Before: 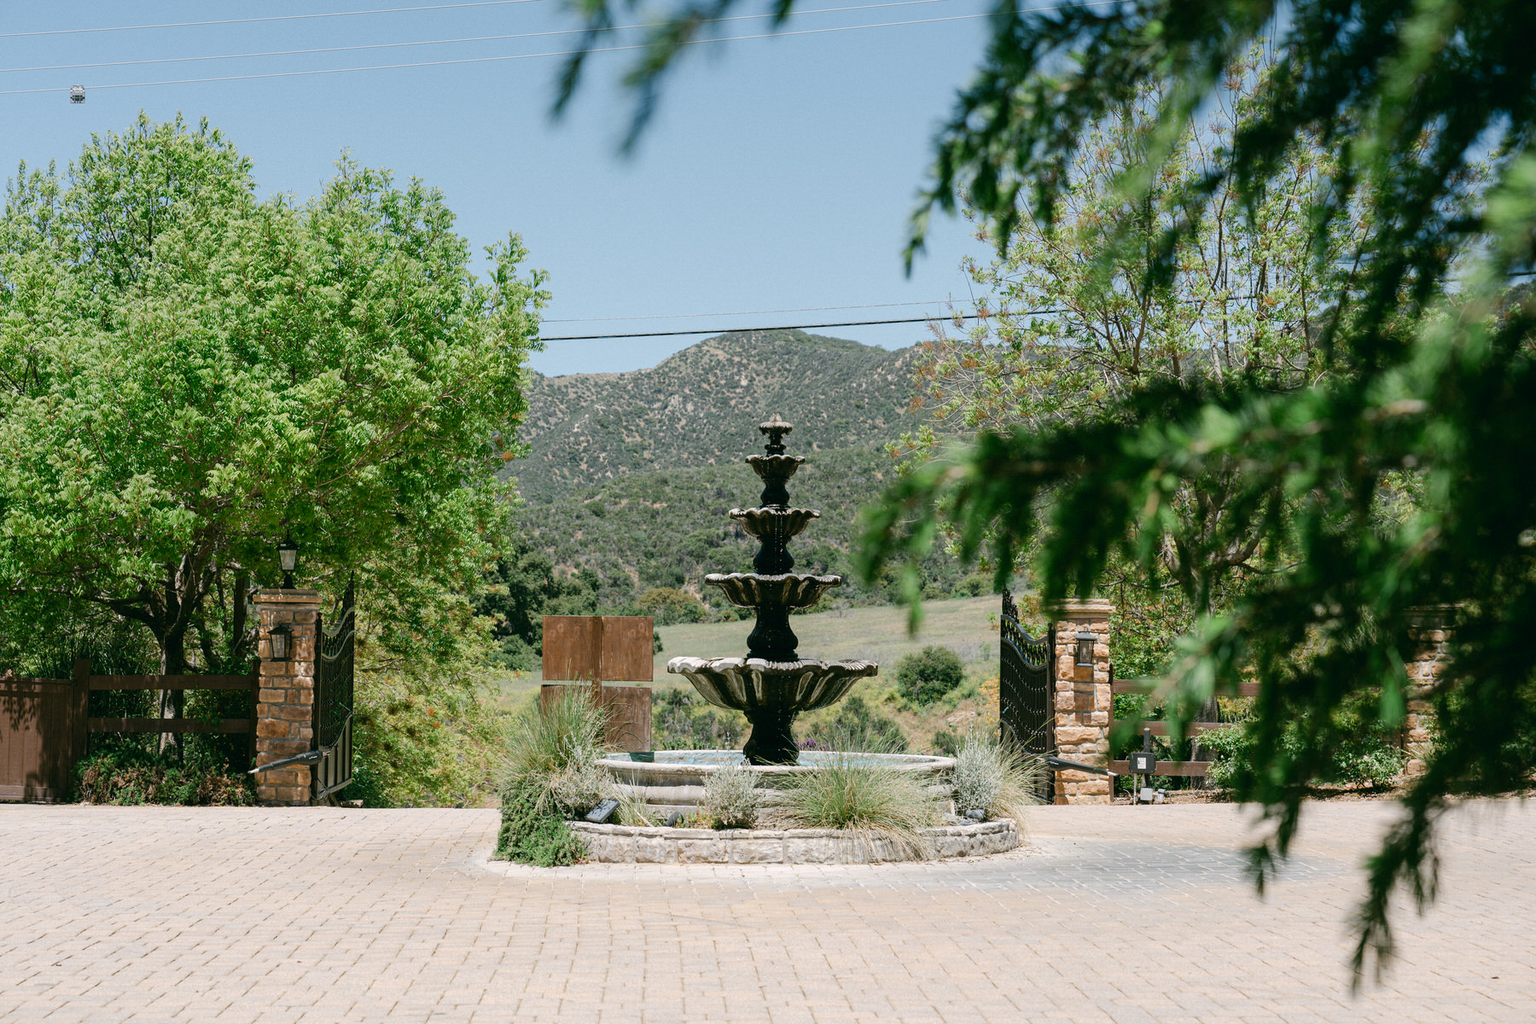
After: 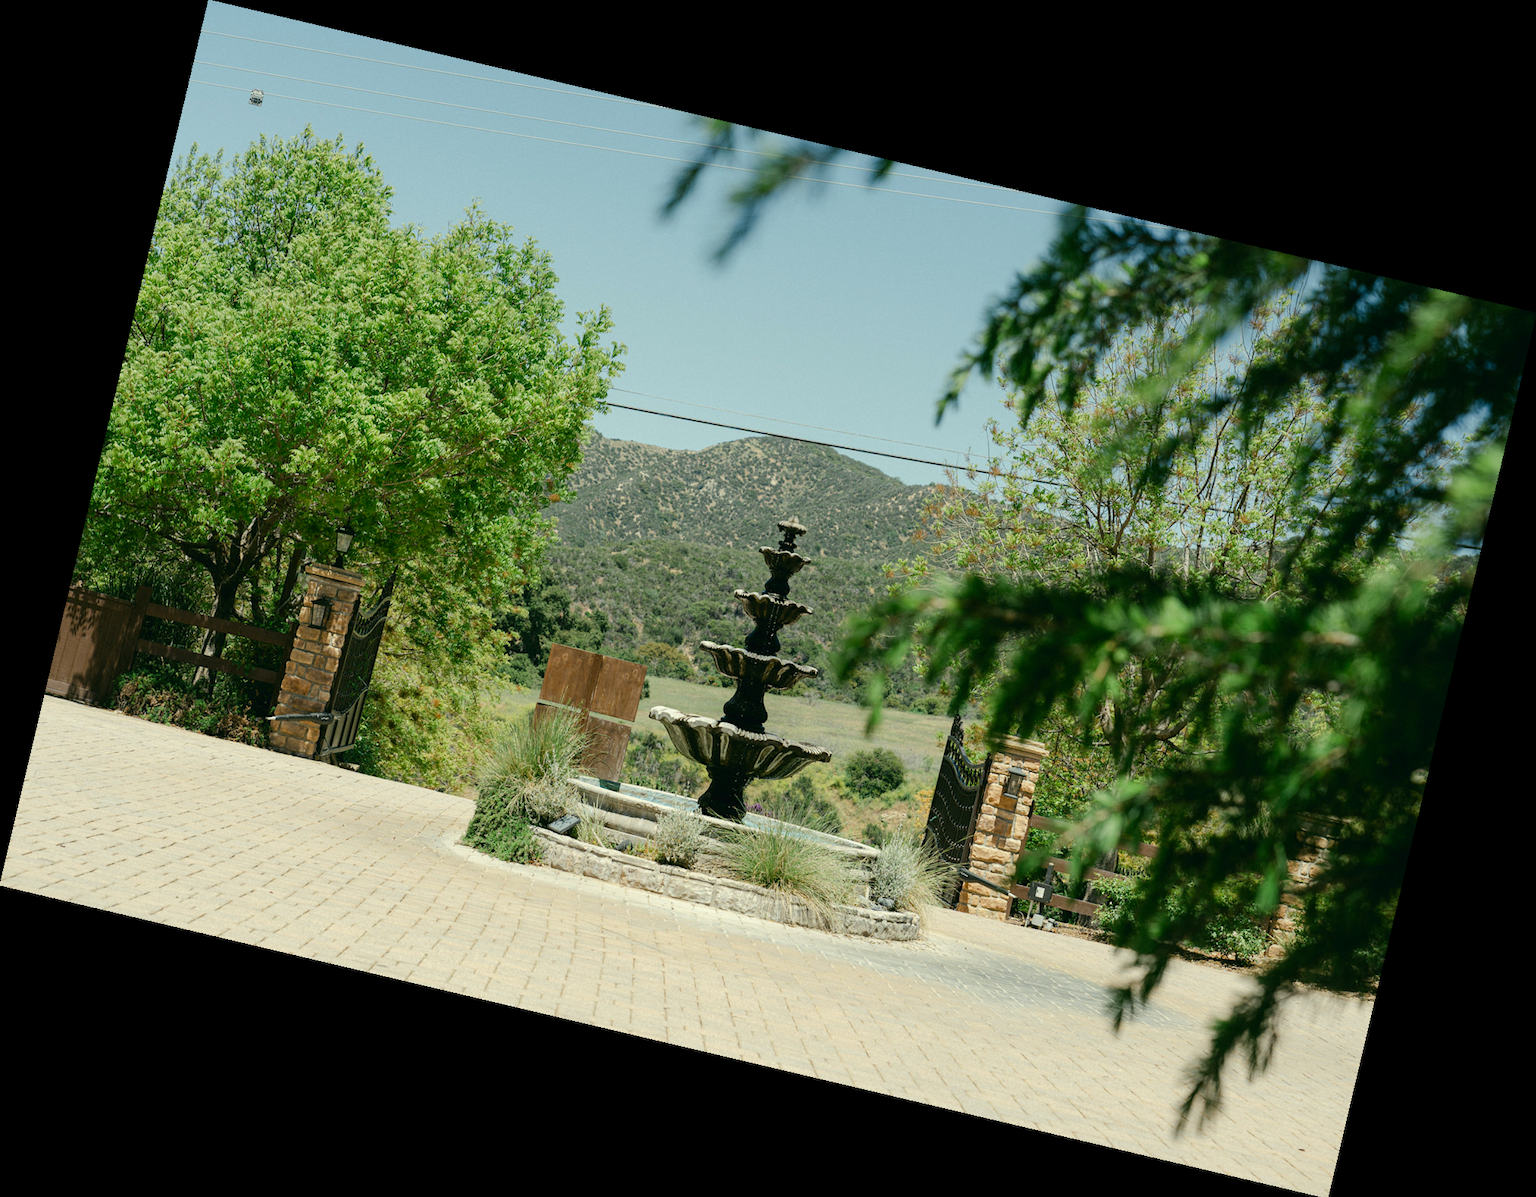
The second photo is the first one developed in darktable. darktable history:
rotate and perspective: rotation 13.27°, automatic cropping off
color correction: highlights a* -5.94, highlights b* 11.19
